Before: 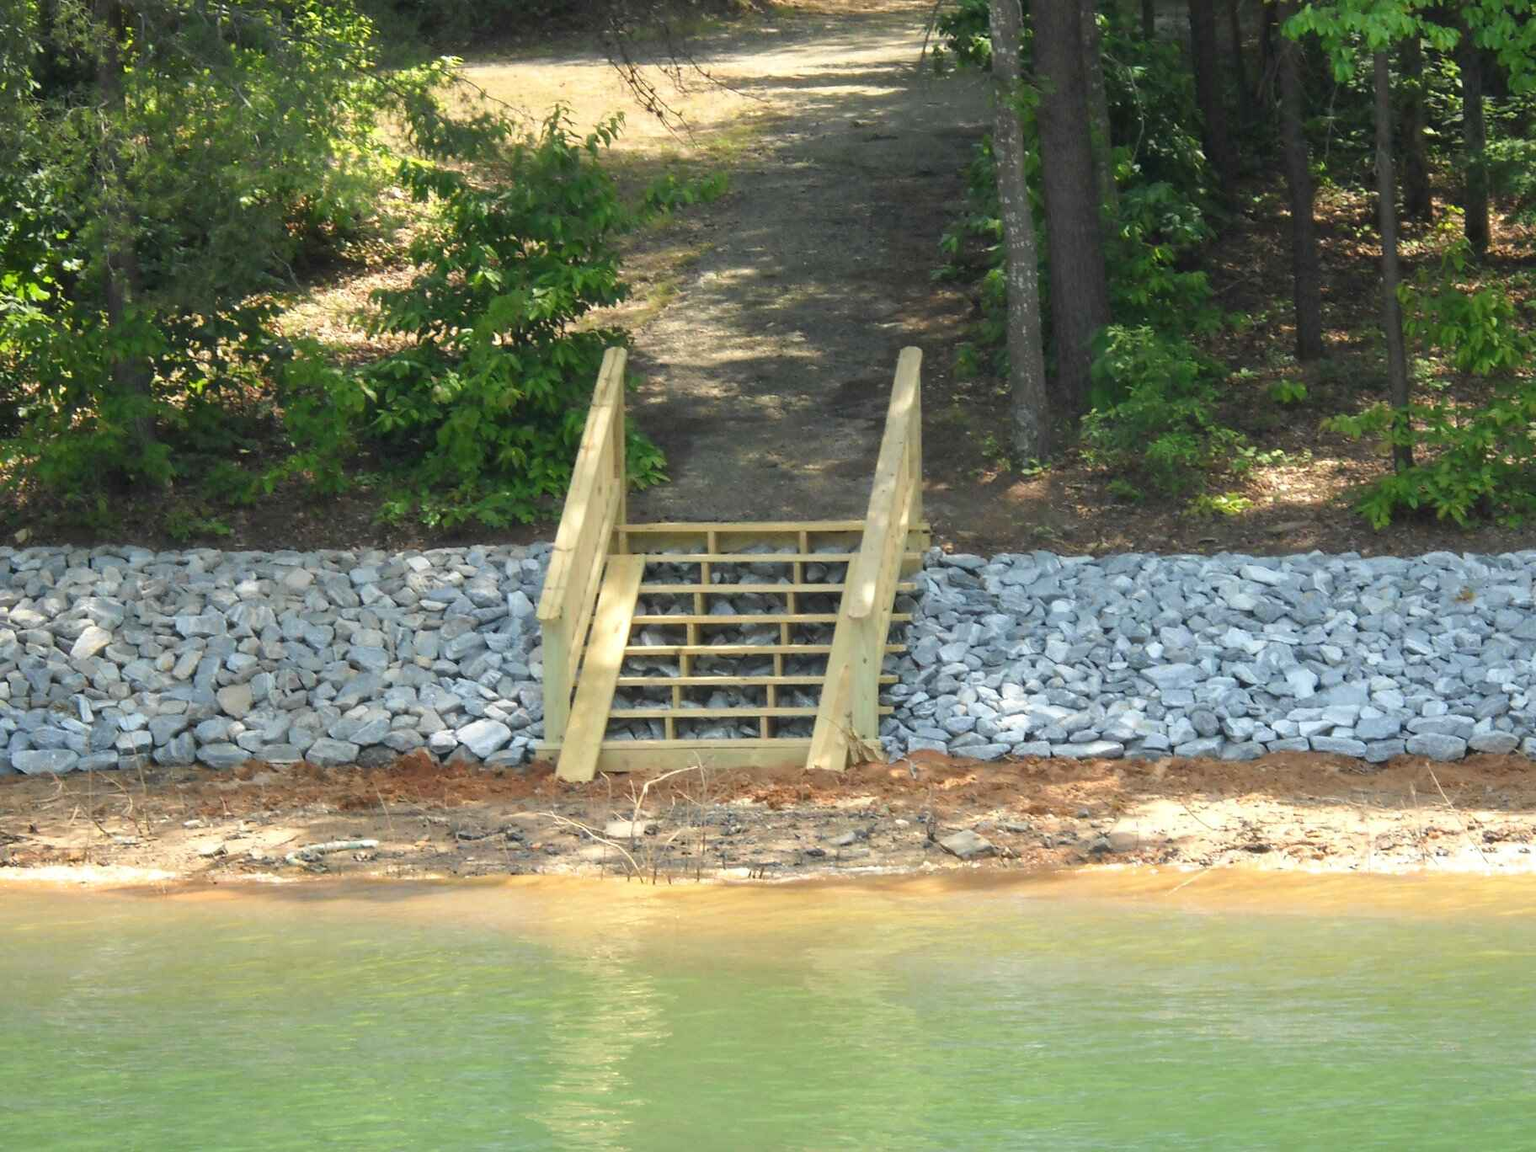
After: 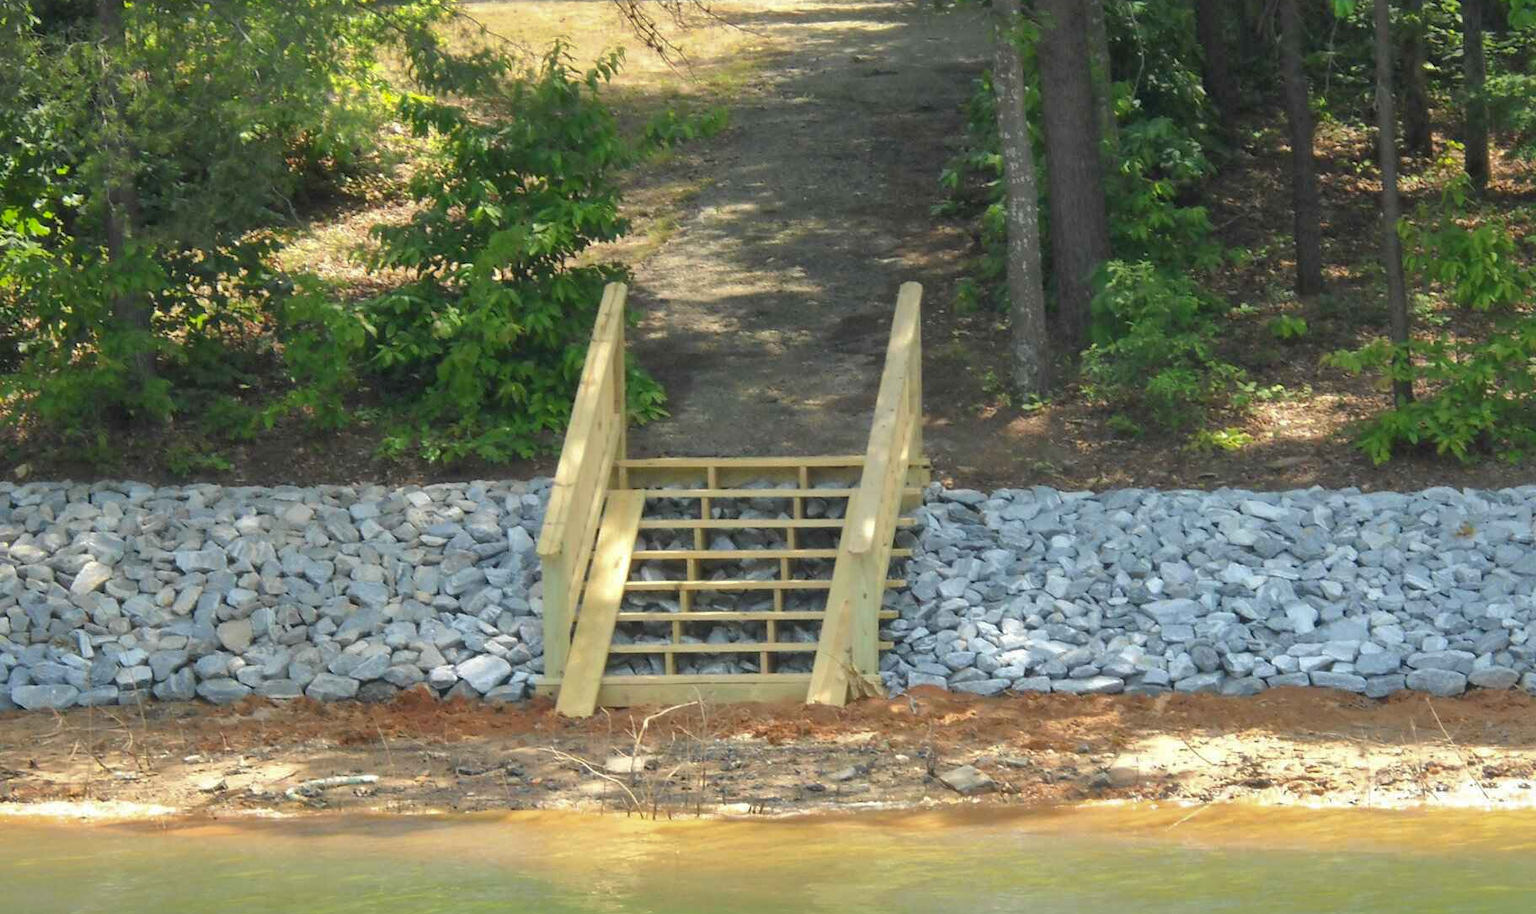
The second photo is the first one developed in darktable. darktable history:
shadows and highlights: shadows 40, highlights -60
crop and rotate: top 5.667%, bottom 14.937%
